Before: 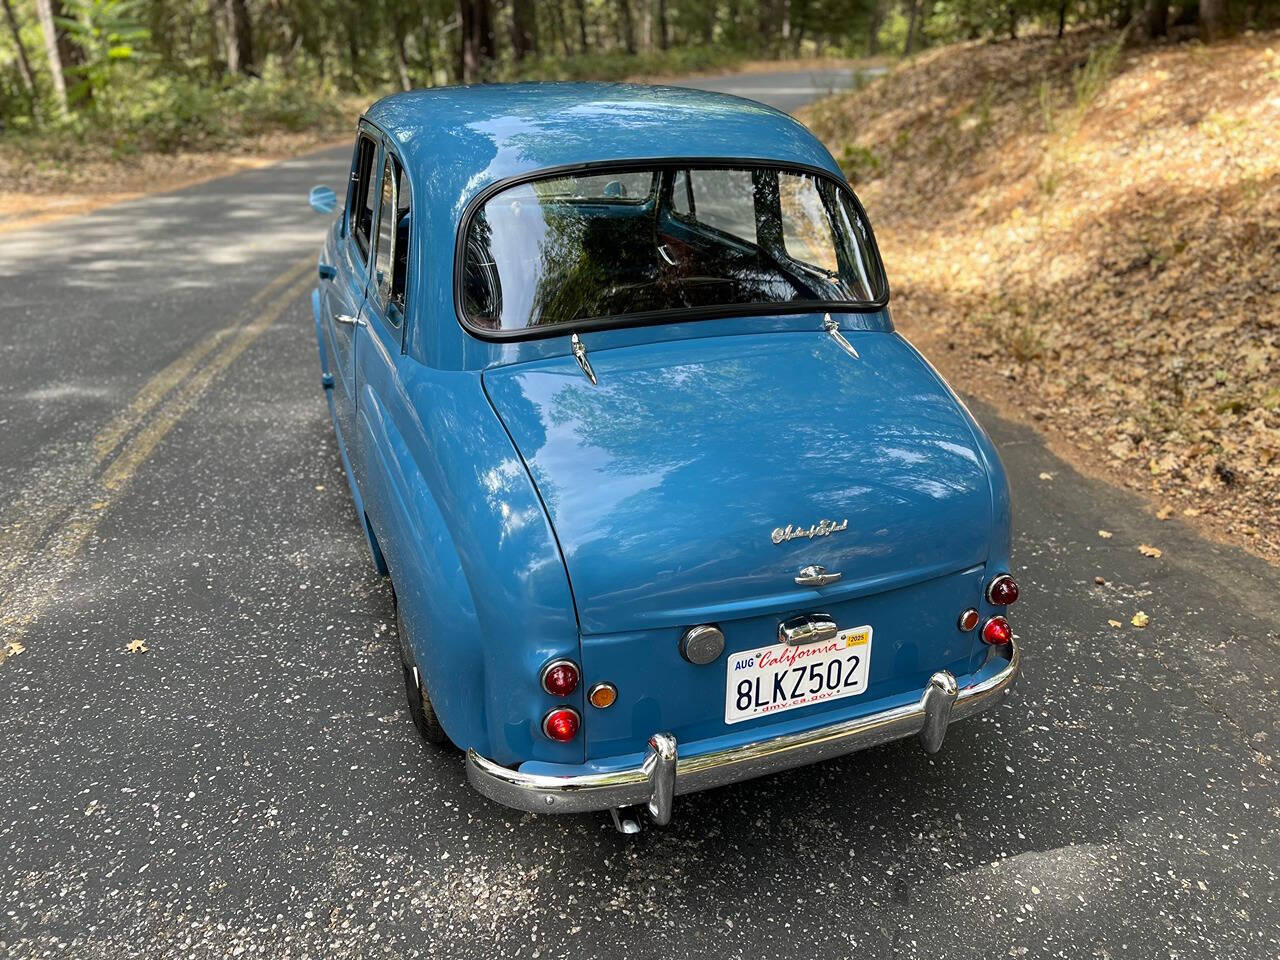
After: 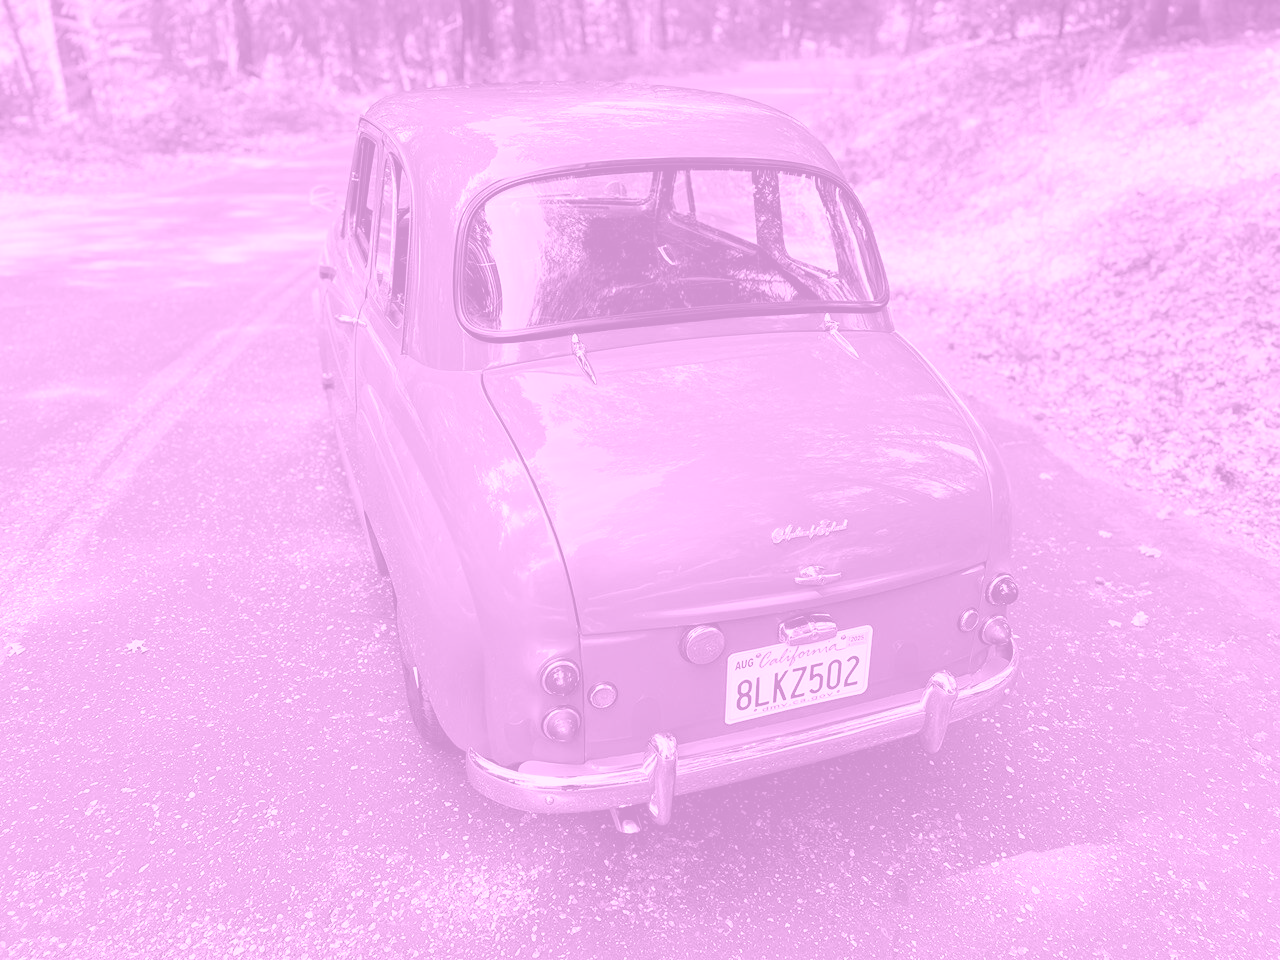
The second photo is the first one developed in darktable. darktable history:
colorize: hue 331.2°, saturation 75%, source mix 30.28%, lightness 70.52%, version 1
color balance rgb: shadows lift › luminance 0.49%, shadows lift › chroma 6.83%, shadows lift › hue 300.29°, power › hue 208.98°, highlights gain › luminance 20.24%, highlights gain › chroma 2.73%, highlights gain › hue 173.85°, perceptual saturation grading › global saturation 18.05%
